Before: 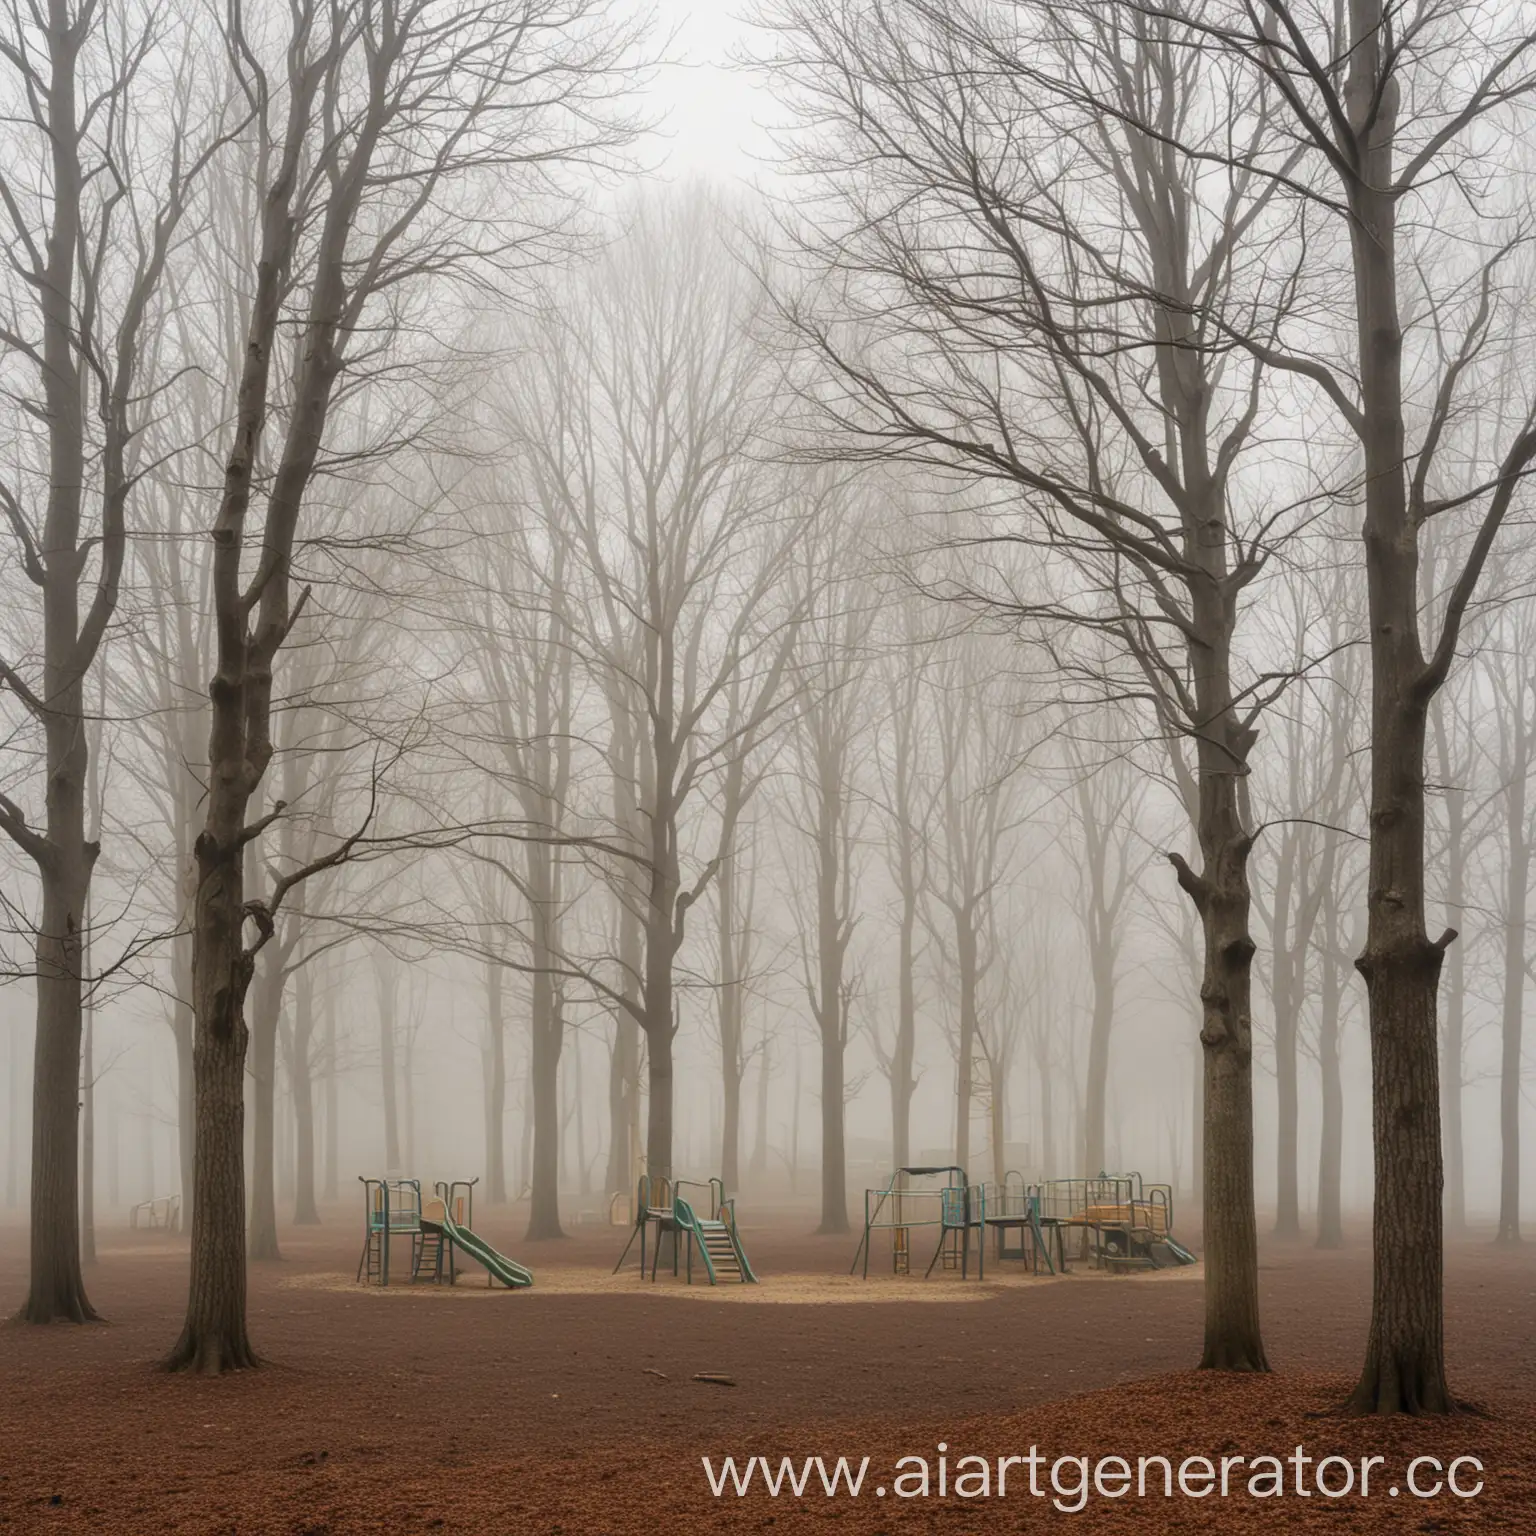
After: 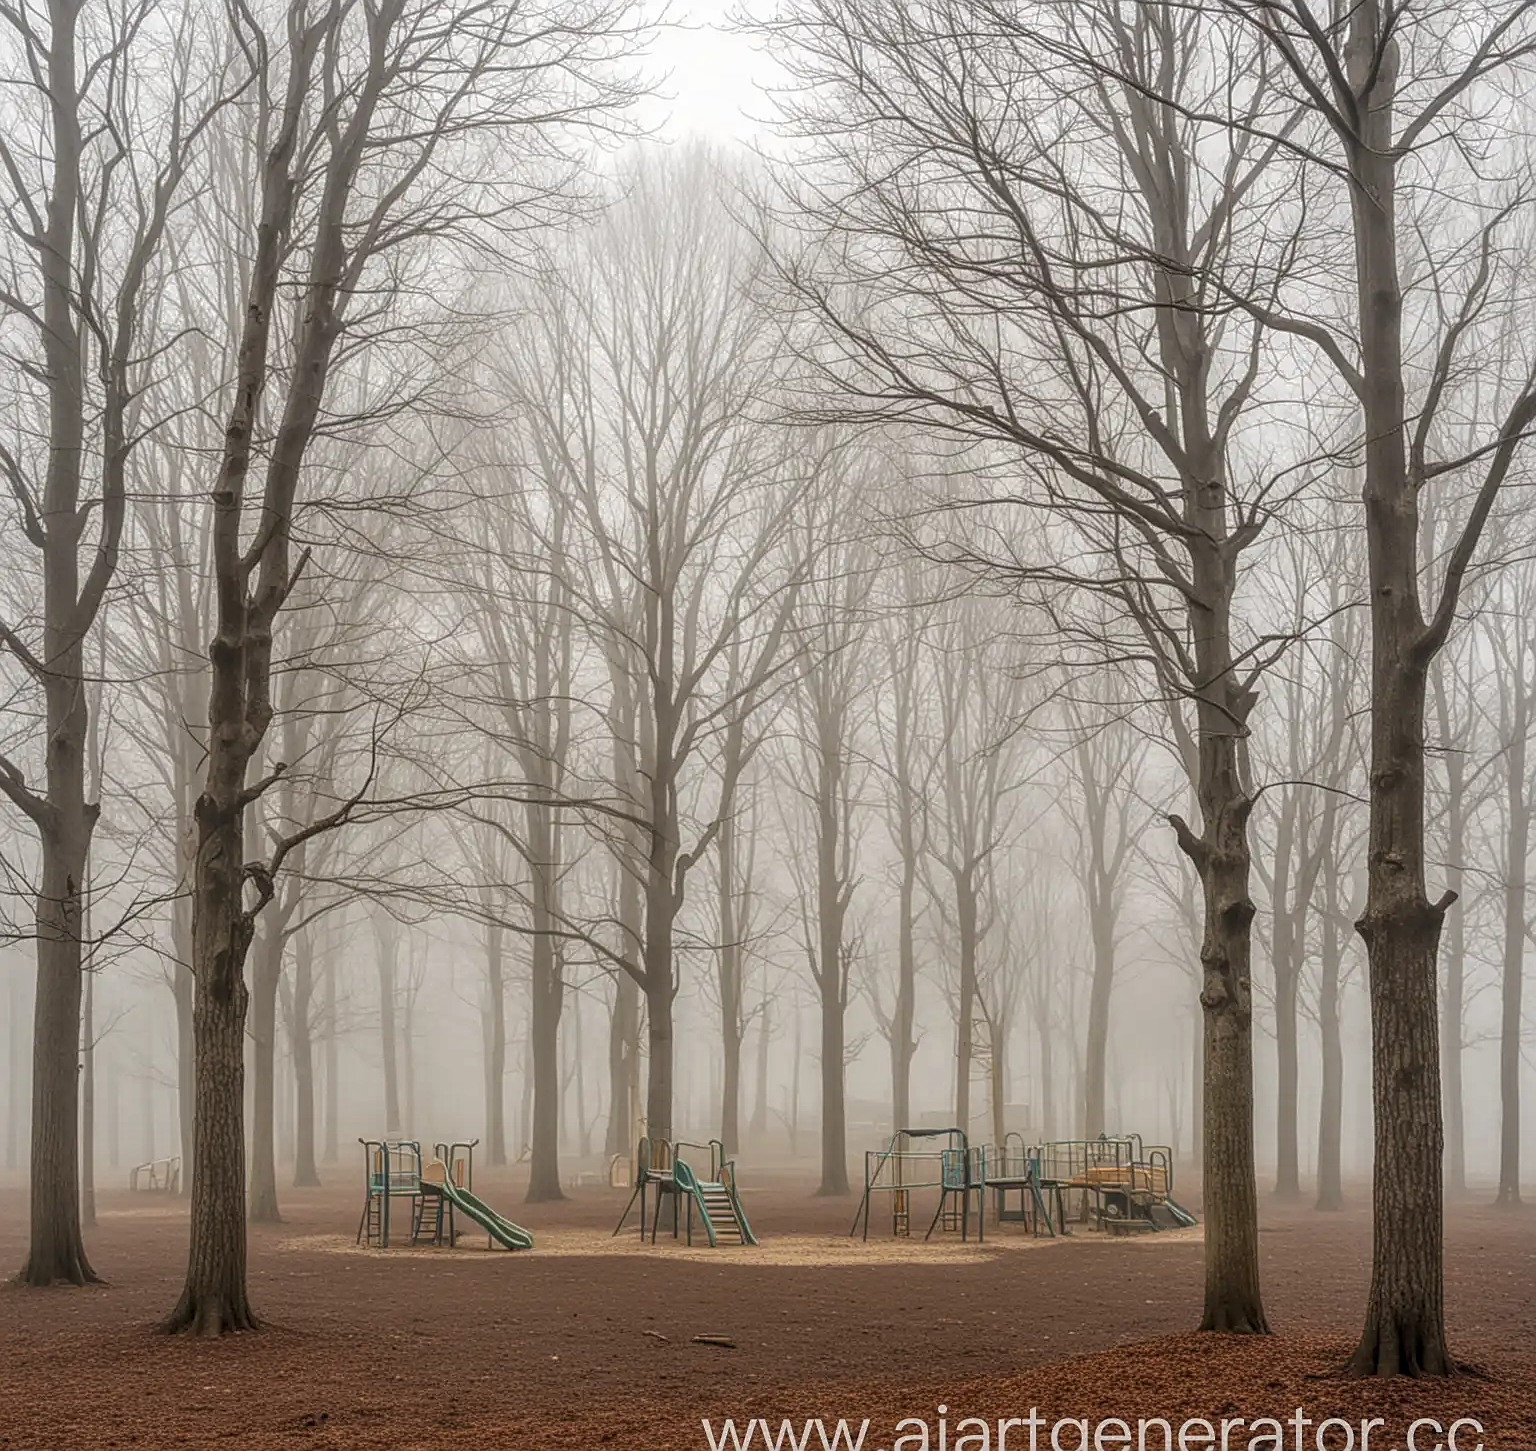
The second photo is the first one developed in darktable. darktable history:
sharpen: on, module defaults
local contrast: highlights 74%, shadows 55%, detail 176%, midtone range 0.207
crop and rotate: top 2.479%, bottom 3.018%
